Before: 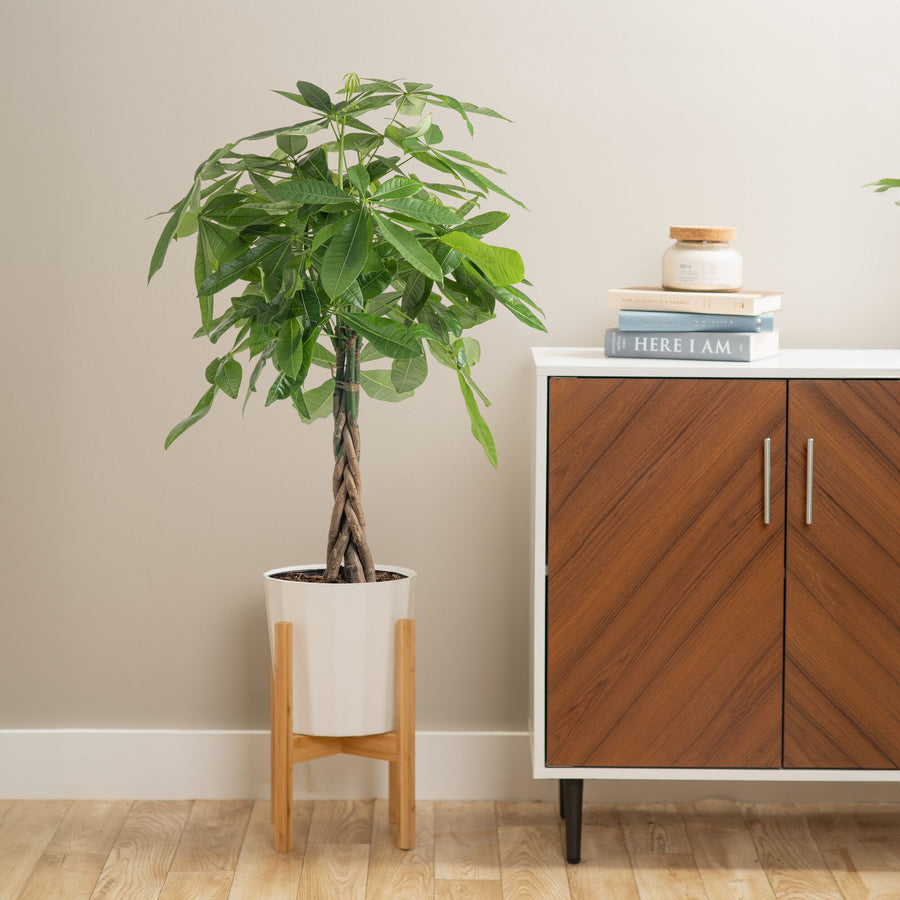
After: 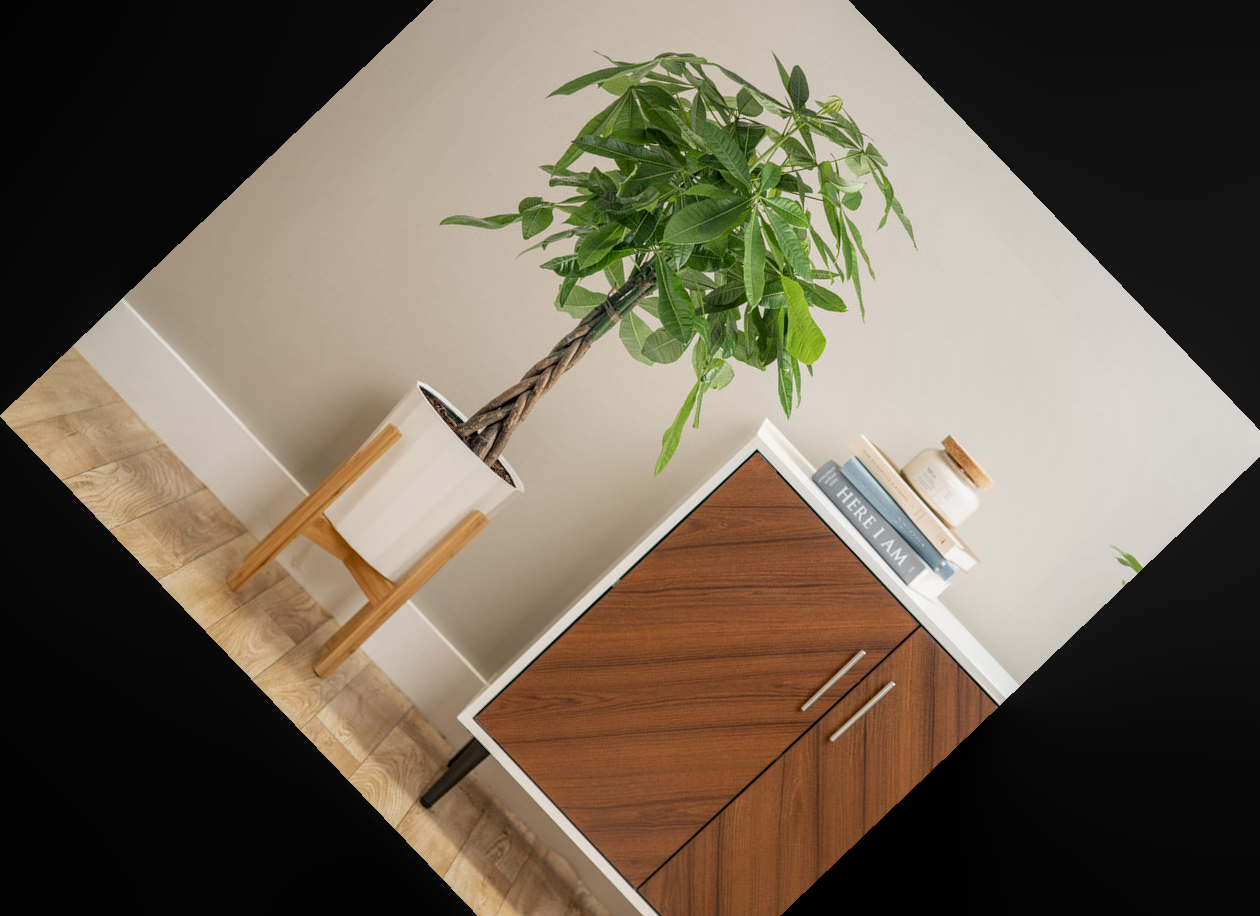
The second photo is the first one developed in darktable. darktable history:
crop and rotate: angle -46.26°, top 16.234%, right 0.912%, bottom 11.704%
local contrast: on, module defaults
